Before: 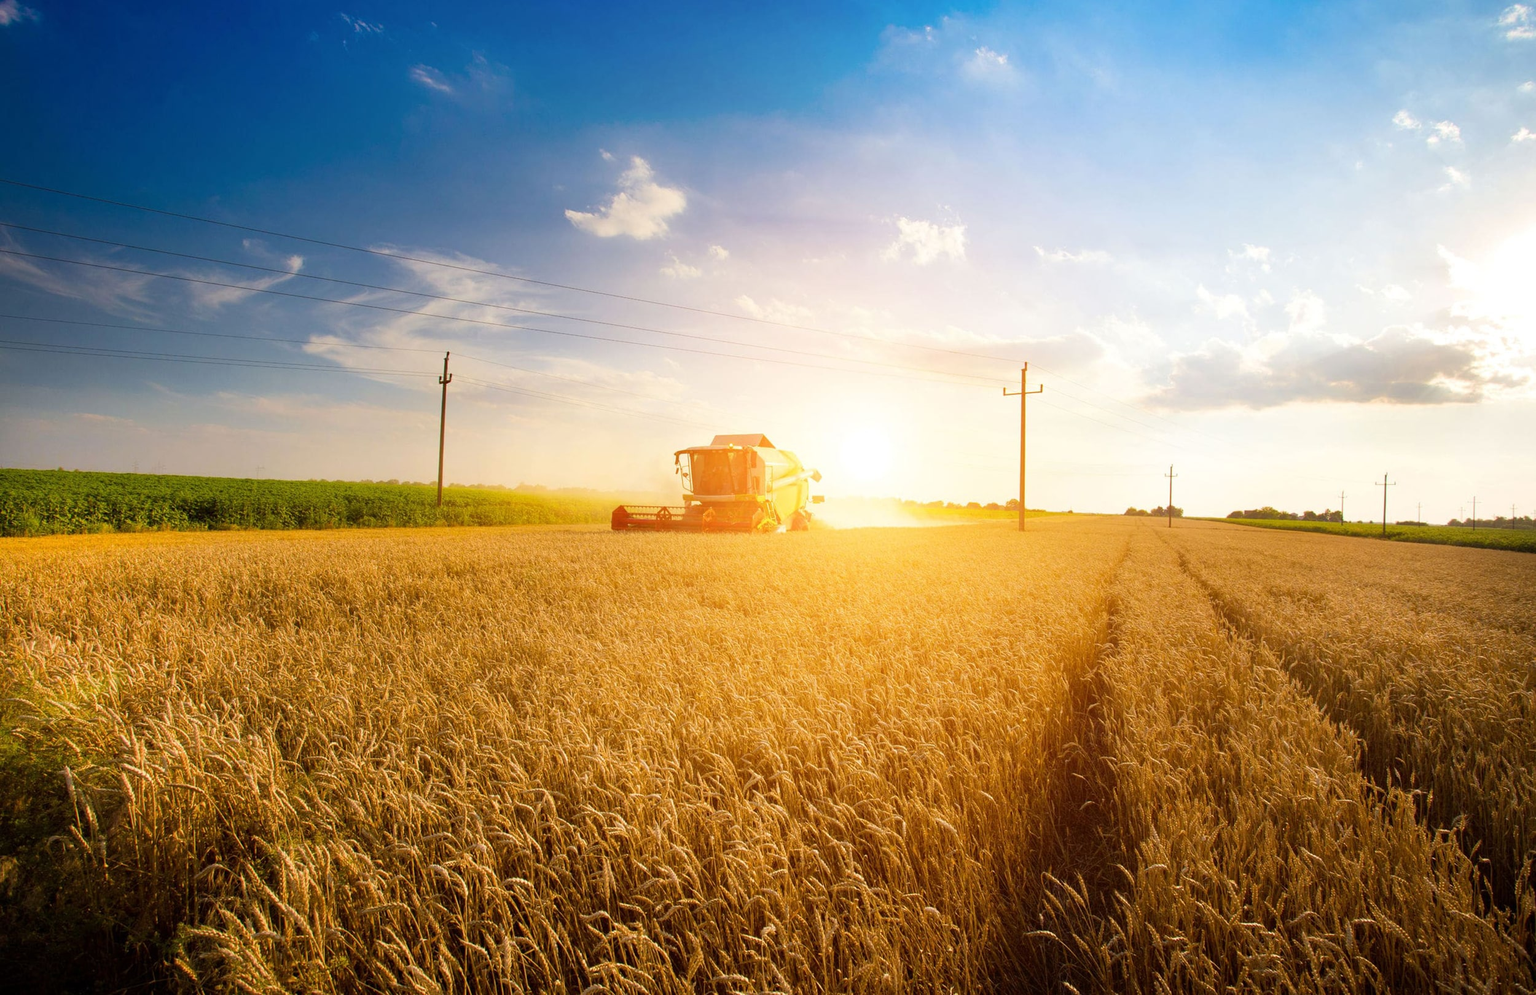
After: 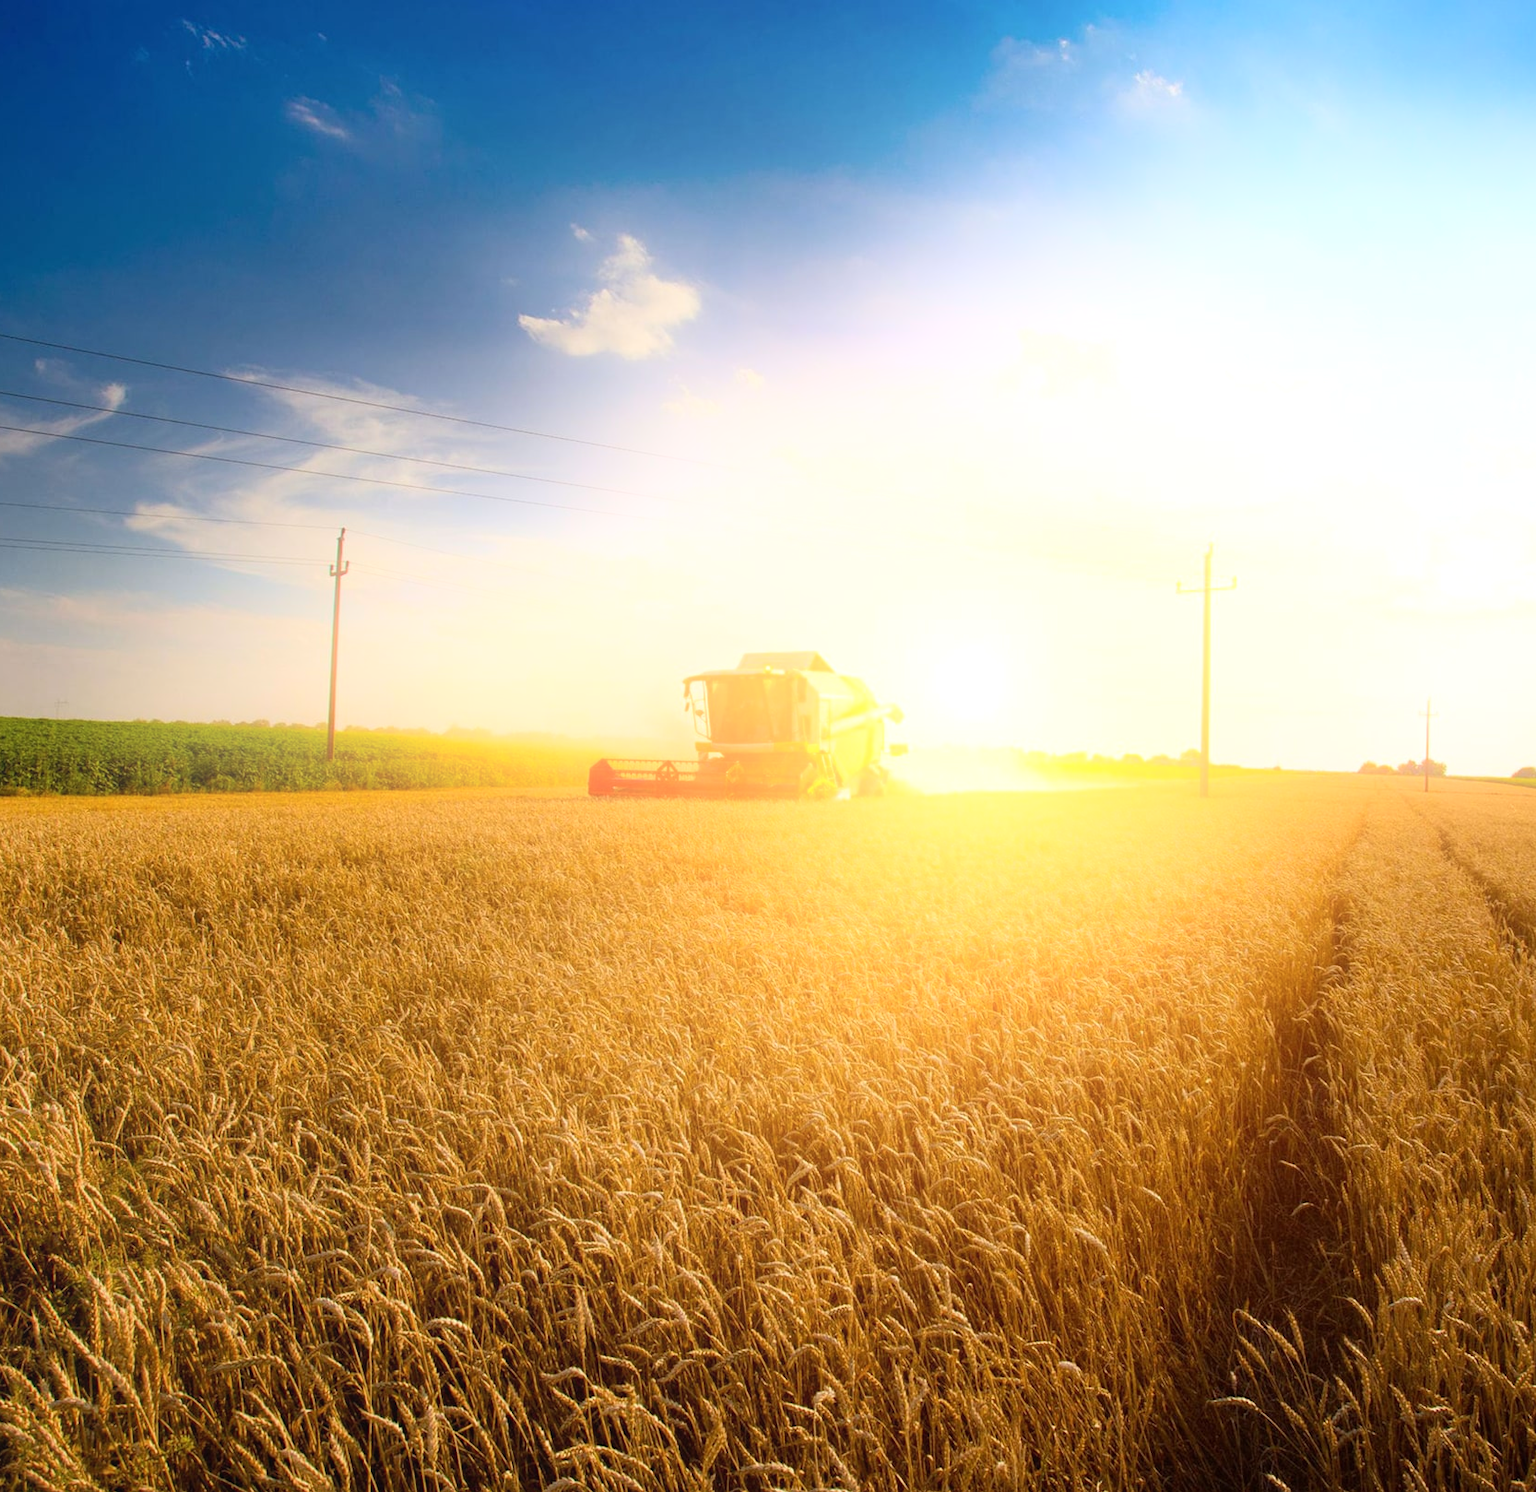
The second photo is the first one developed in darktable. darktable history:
crop and rotate: left 14.292%, right 19.041%
bloom: on, module defaults
tone equalizer: on, module defaults
